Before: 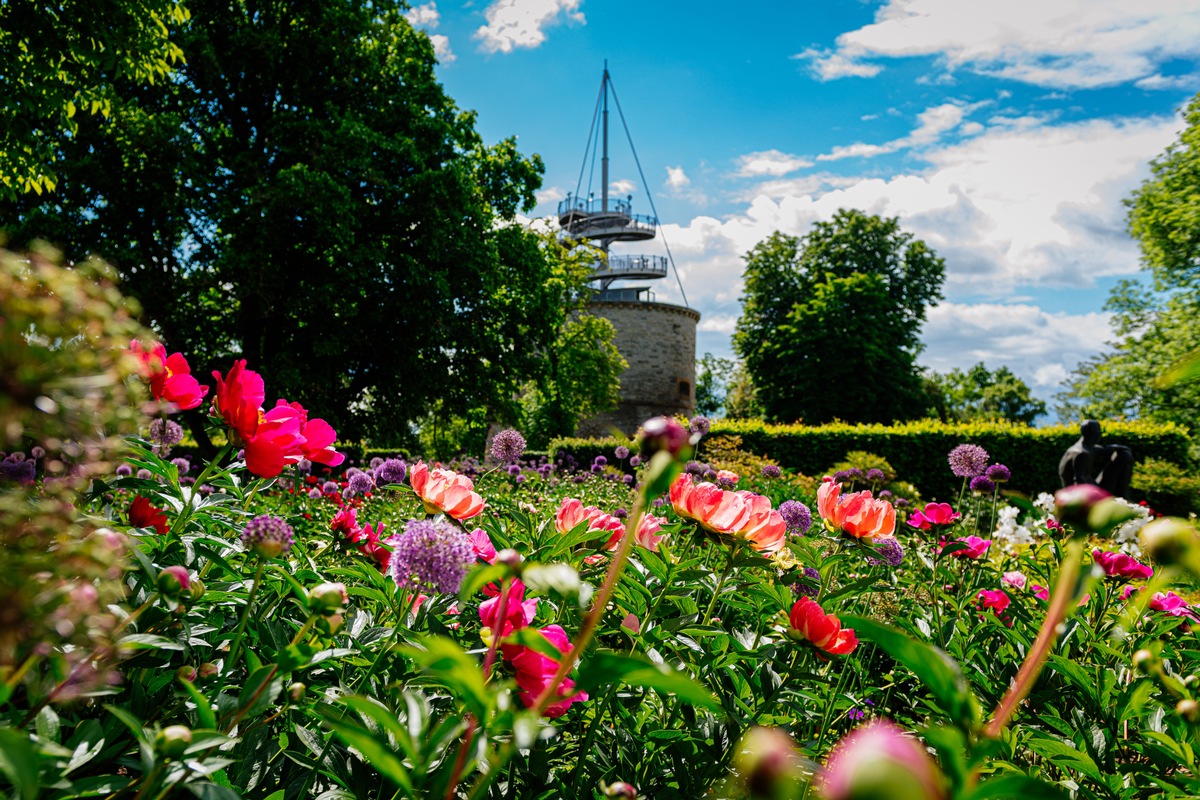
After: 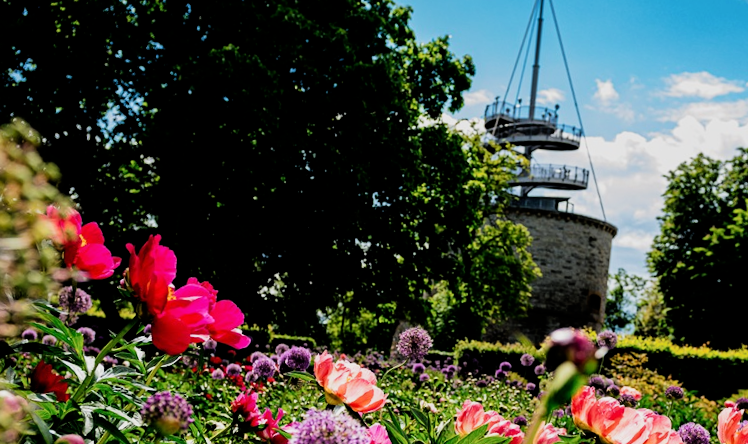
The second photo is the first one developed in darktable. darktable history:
crop and rotate: angle -4.99°, left 2.122%, top 6.945%, right 27.566%, bottom 30.519%
filmic rgb: black relative exposure -5 EV, white relative exposure 3.5 EV, hardness 3.19, contrast 1.4, highlights saturation mix -50%
